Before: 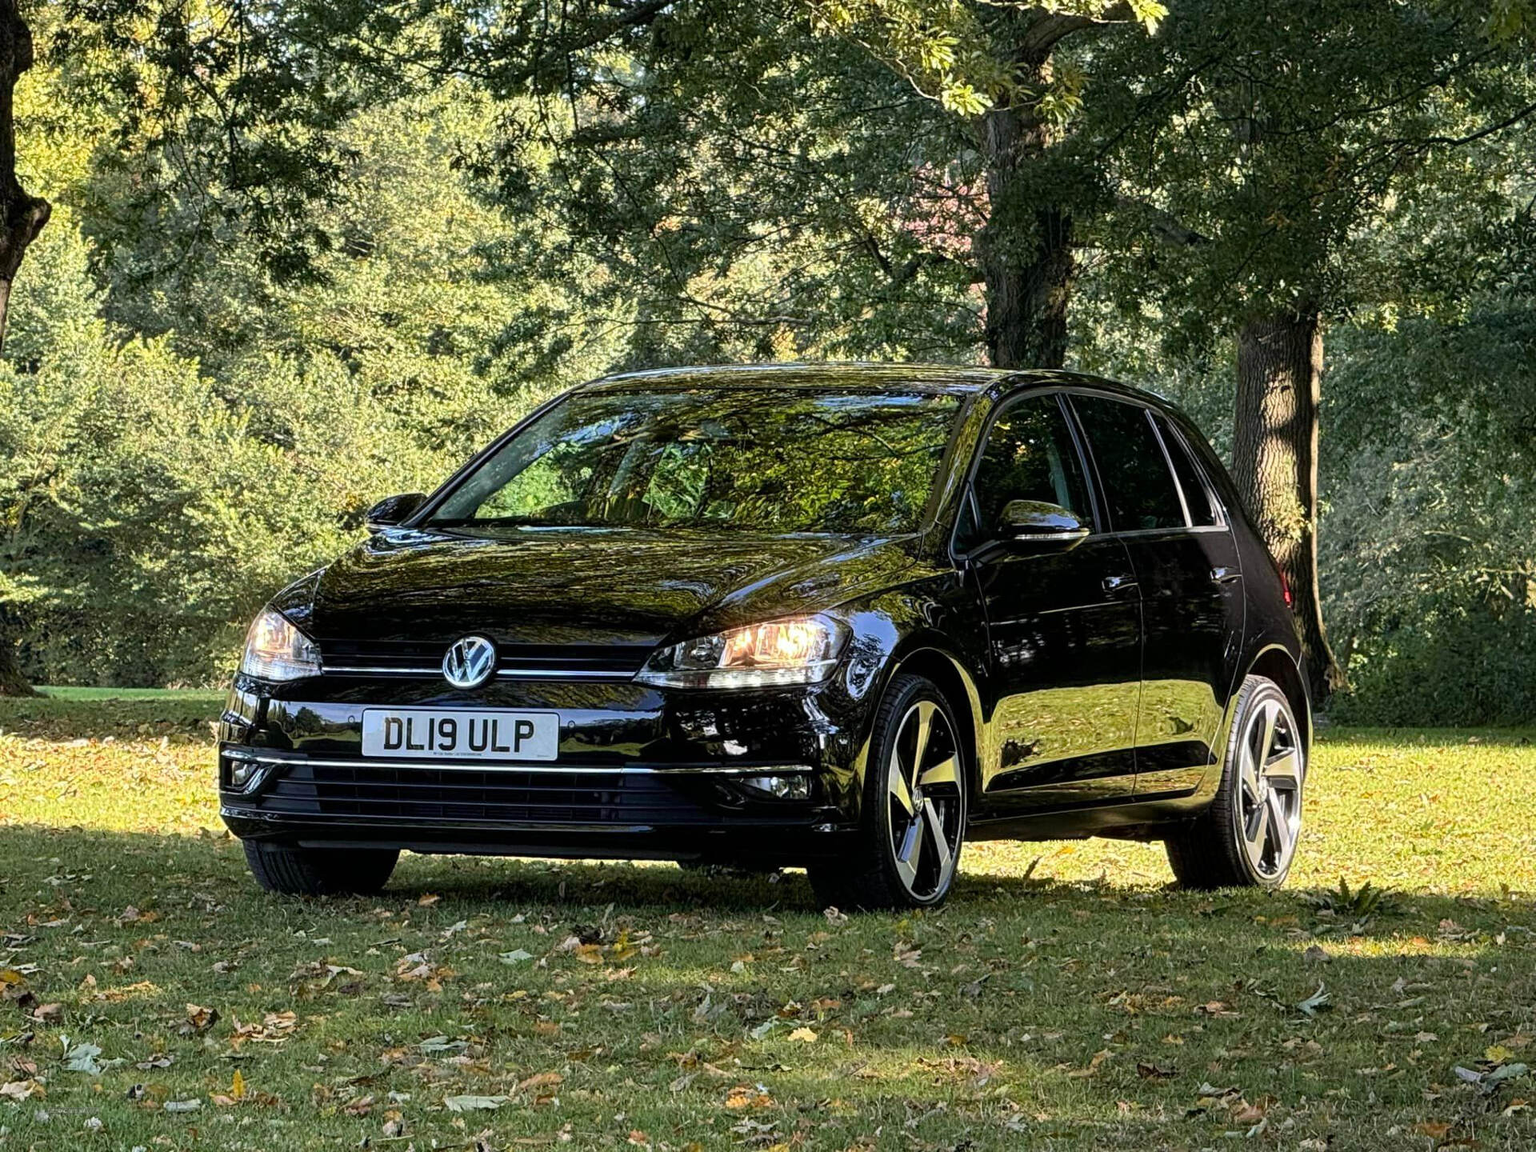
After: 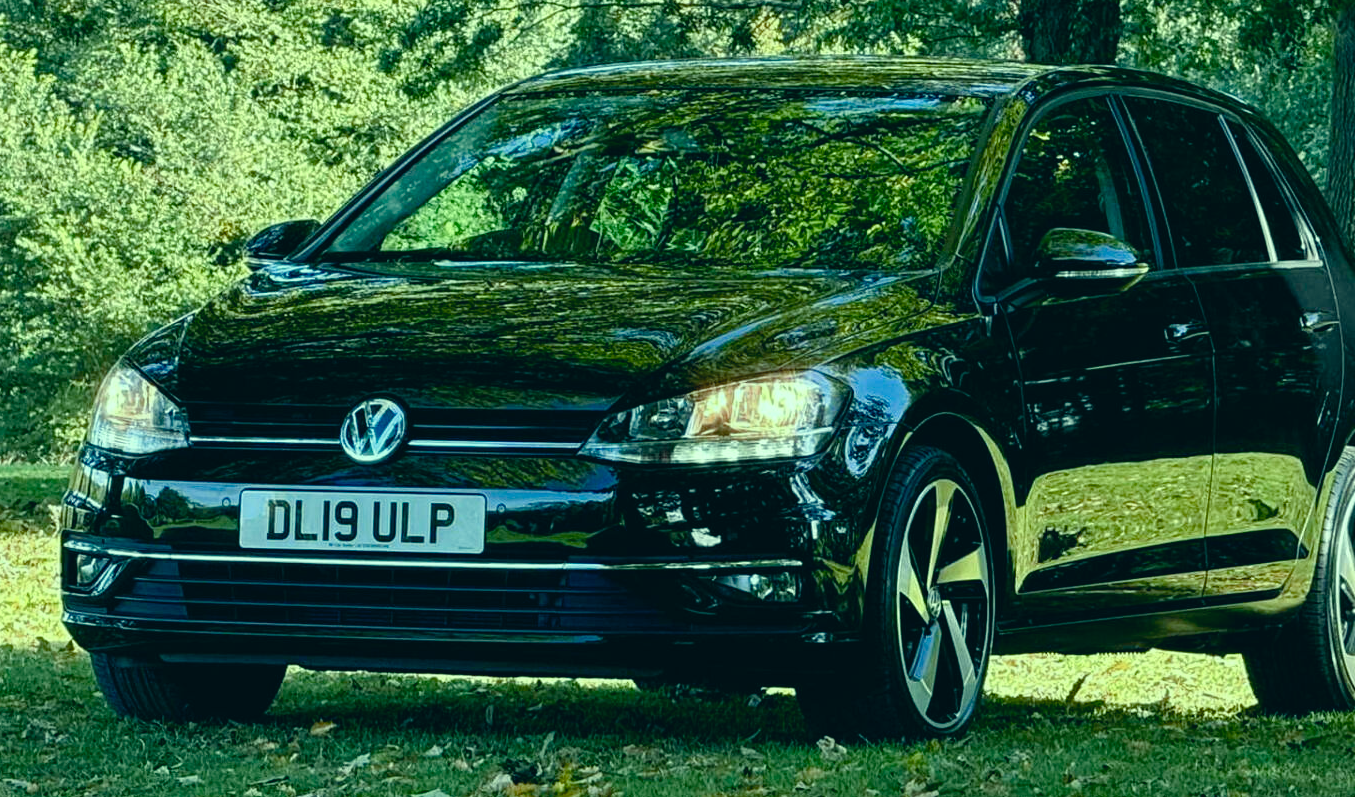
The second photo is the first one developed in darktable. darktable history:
crop: left 11.123%, top 27.61%, right 18.3%, bottom 17.034%
color correction: highlights a* -20.08, highlights b* 9.8, shadows a* -20.4, shadows b* -10.76
color balance rgb: perceptual saturation grading › global saturation 20%, perceptual saturation grading › highlights -50%, perceptual saturation grading › shadows 30%
